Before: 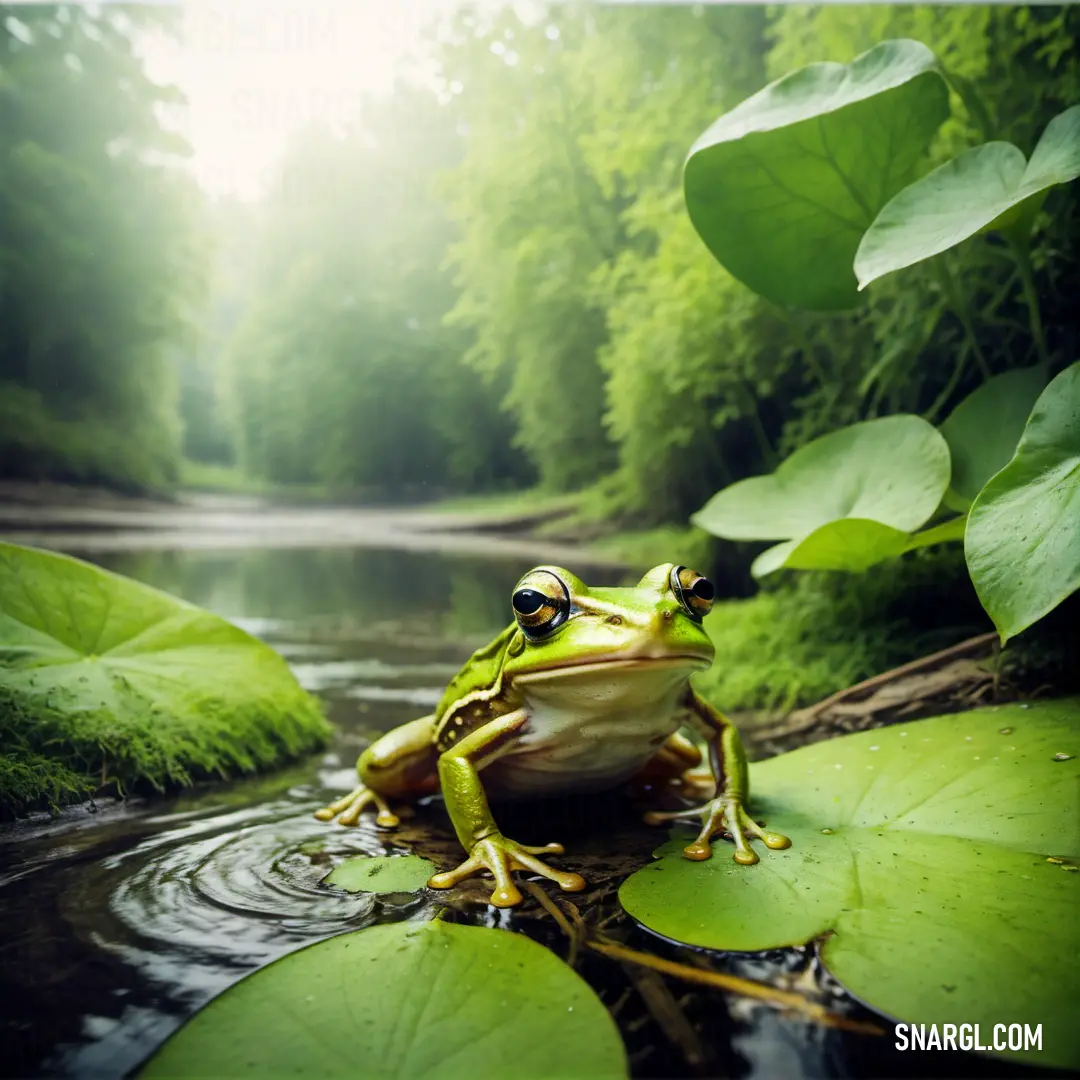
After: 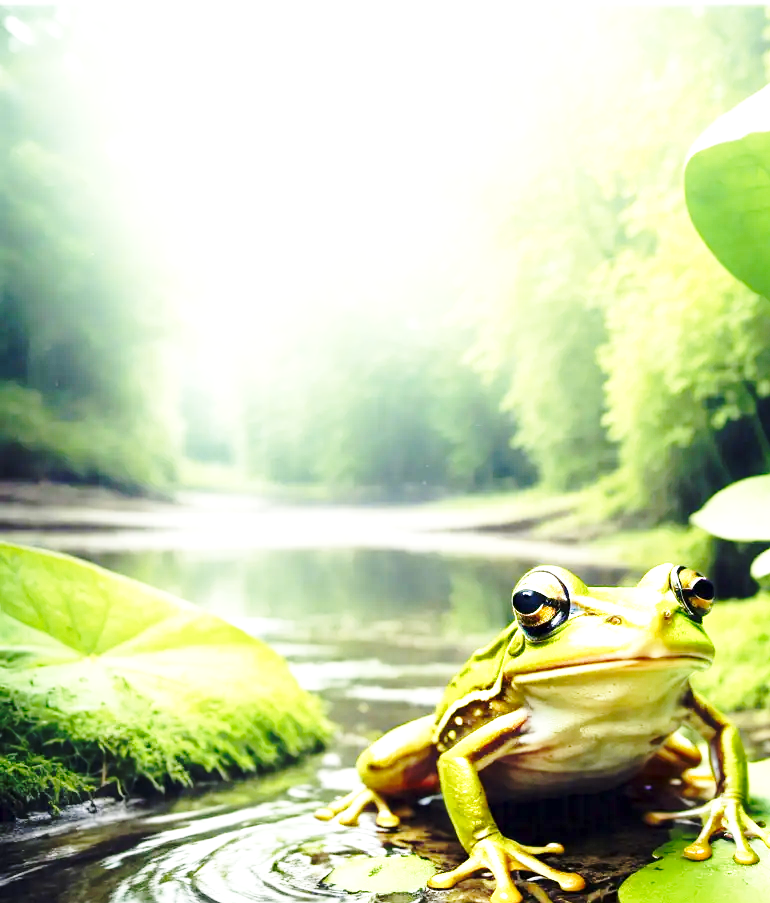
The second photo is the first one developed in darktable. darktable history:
base curve: curves: ch0 [(0, 0) (0.032, 0.037) (0.105, 0.228) (0.435, 0.76) (0.856, 0.983) (1, 1)], preserve colors none
crop: right 28.648%, bottom 16.298%
exposure: exposure 1.094 EV, compensate exposure bias true, compensate highlight preservation false
